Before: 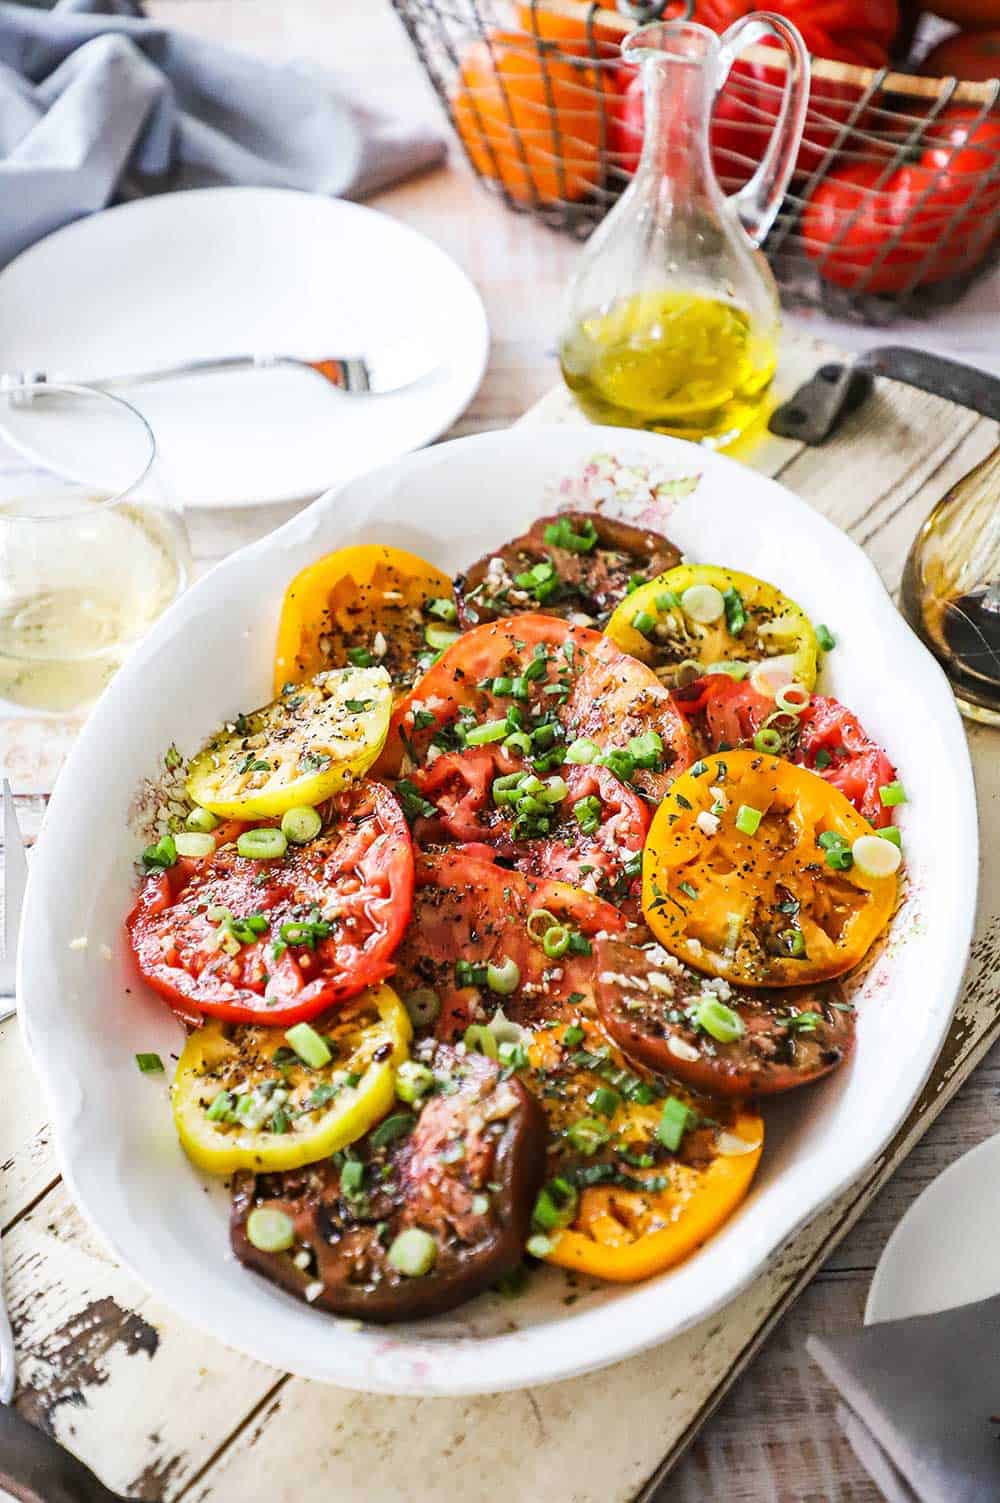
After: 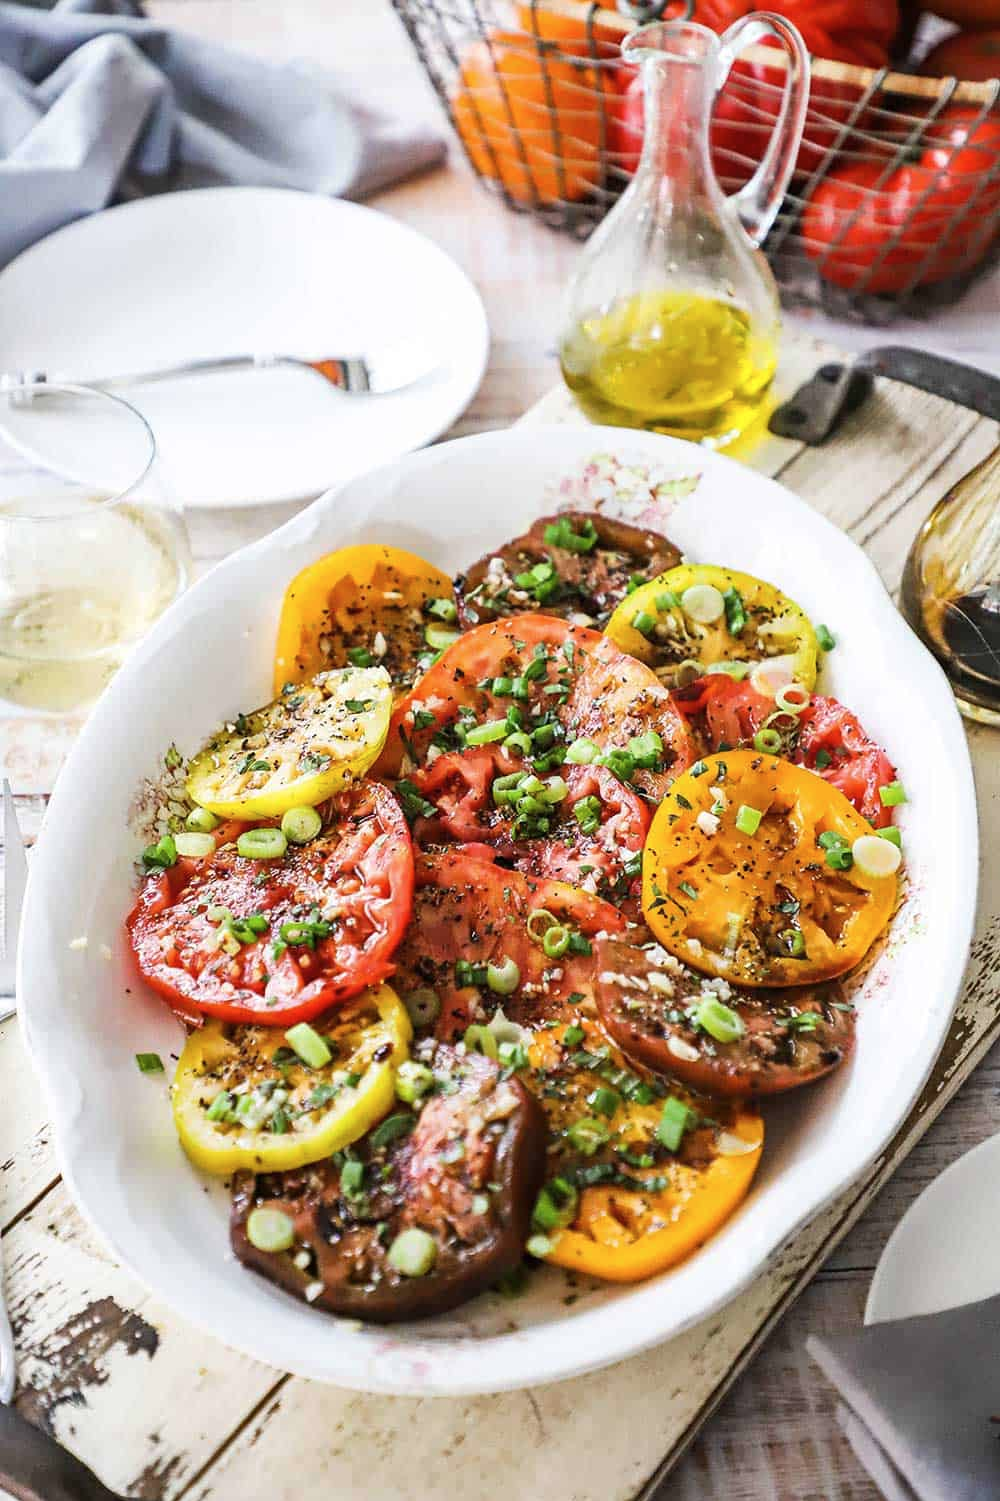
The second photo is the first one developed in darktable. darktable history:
crop: bottom 0.072%
contrast brightness saturation: saturation -0.067
